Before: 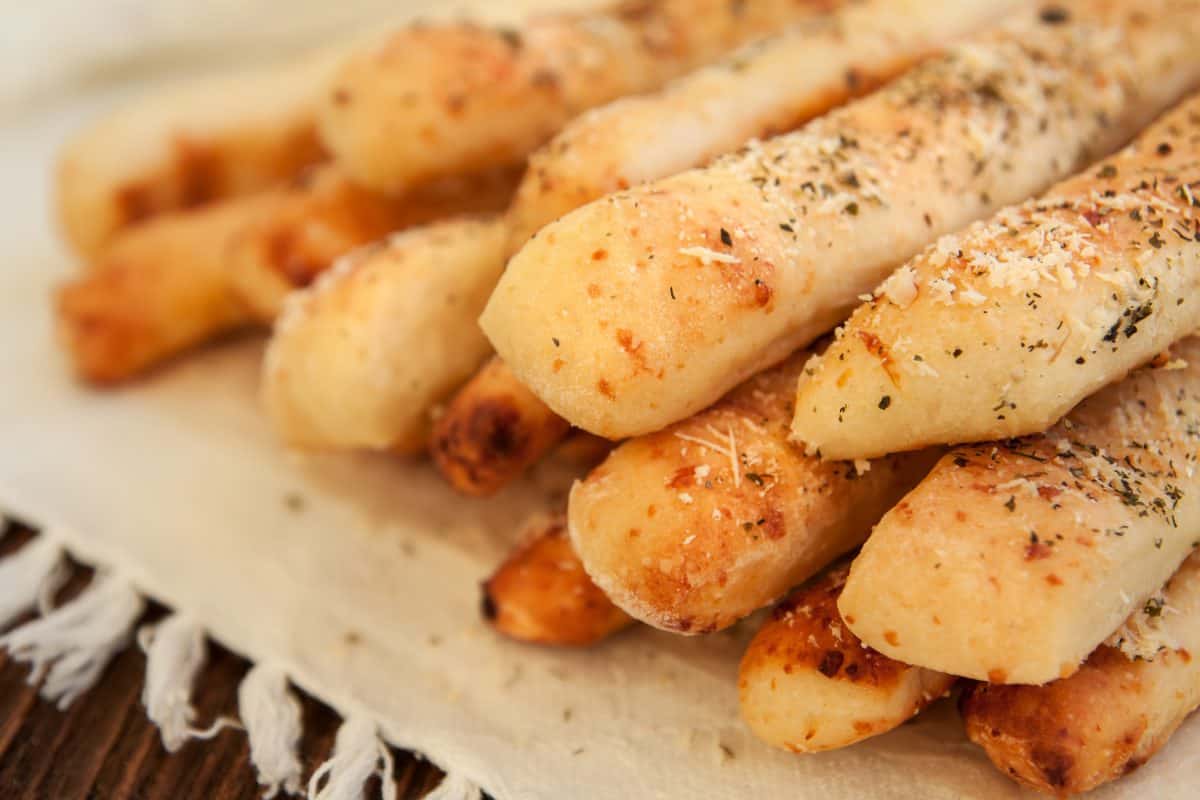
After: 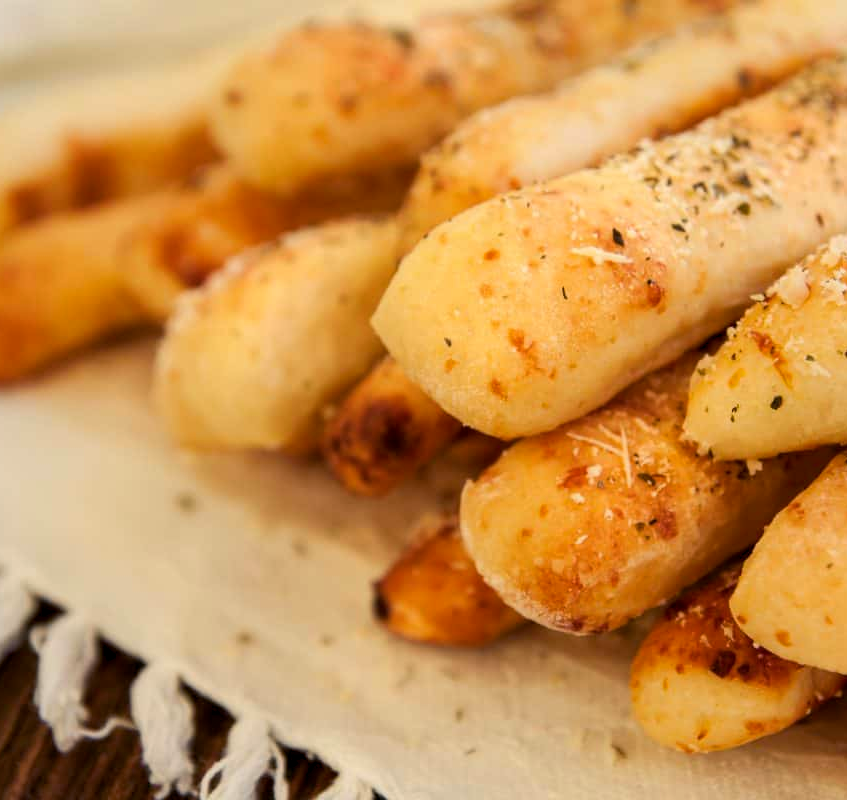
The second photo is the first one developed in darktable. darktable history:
crop and rotate: left 9.074%, right 20.324%
color balance rgb: shadows lift › luminance -21.888%, shadows lift › chroma 6.643%, shadows lift › hue 267.74°, global offset › luminance -0.364%, perceptual saturation grading › global saturation 0.186%, global vibrance 27.026%
